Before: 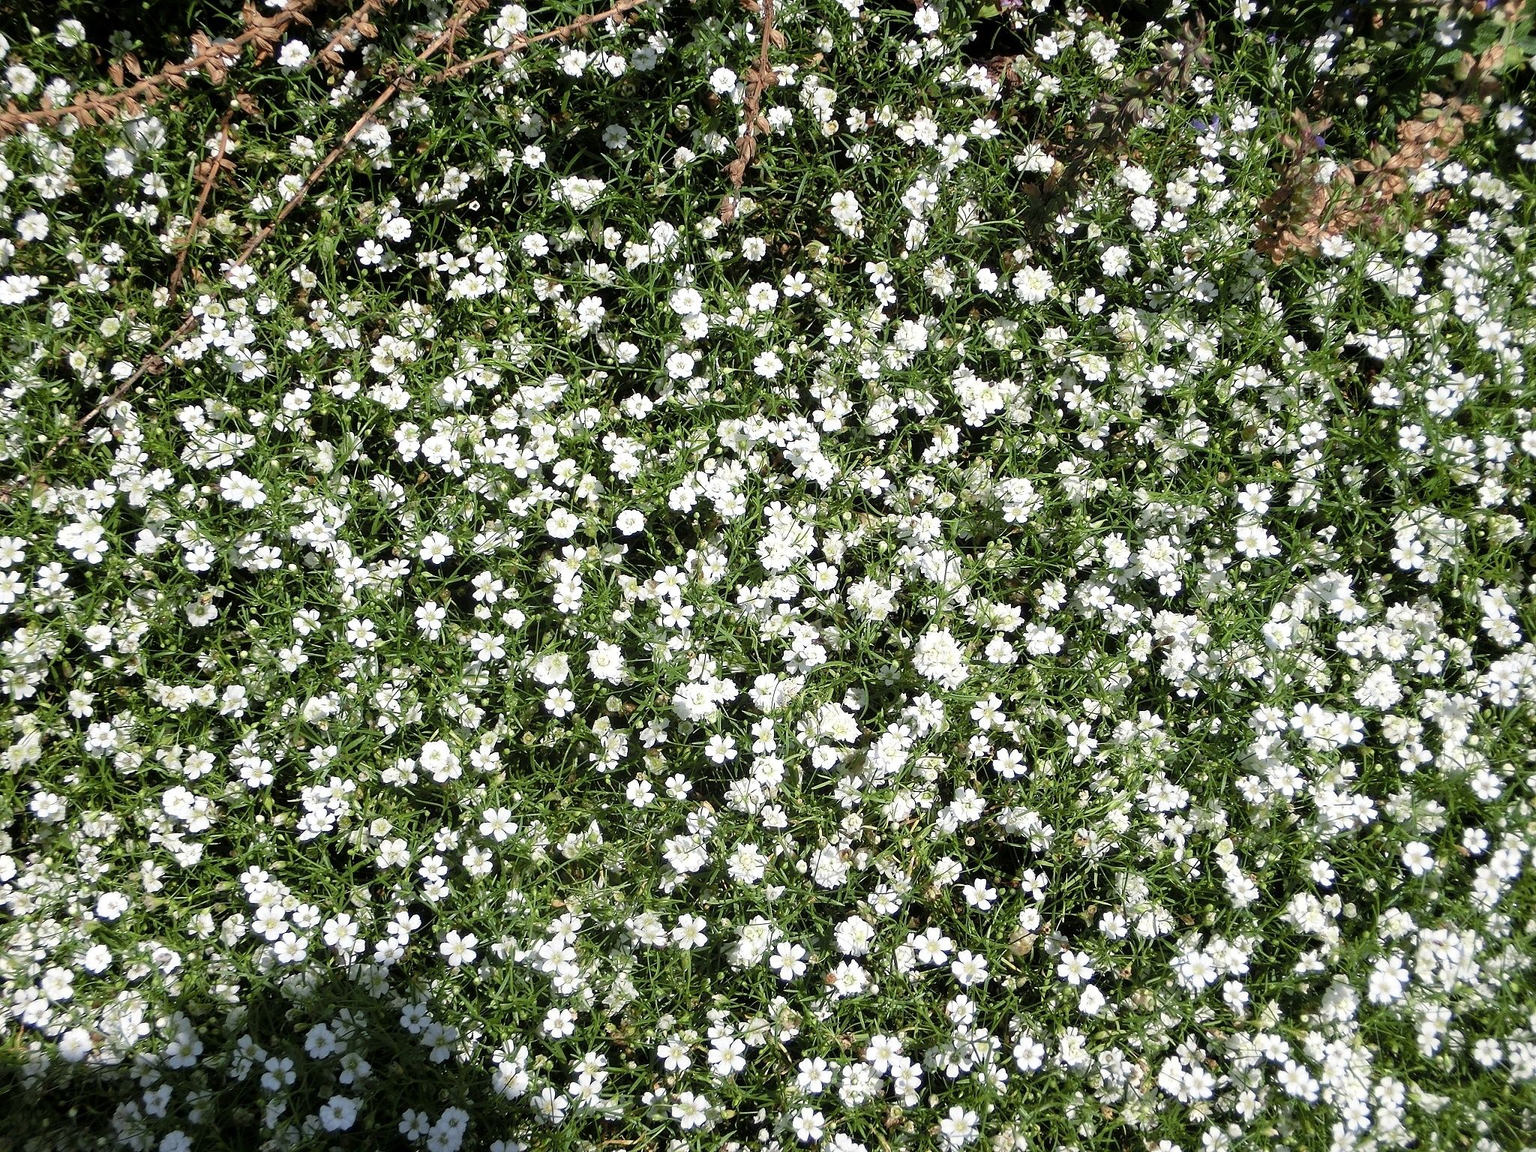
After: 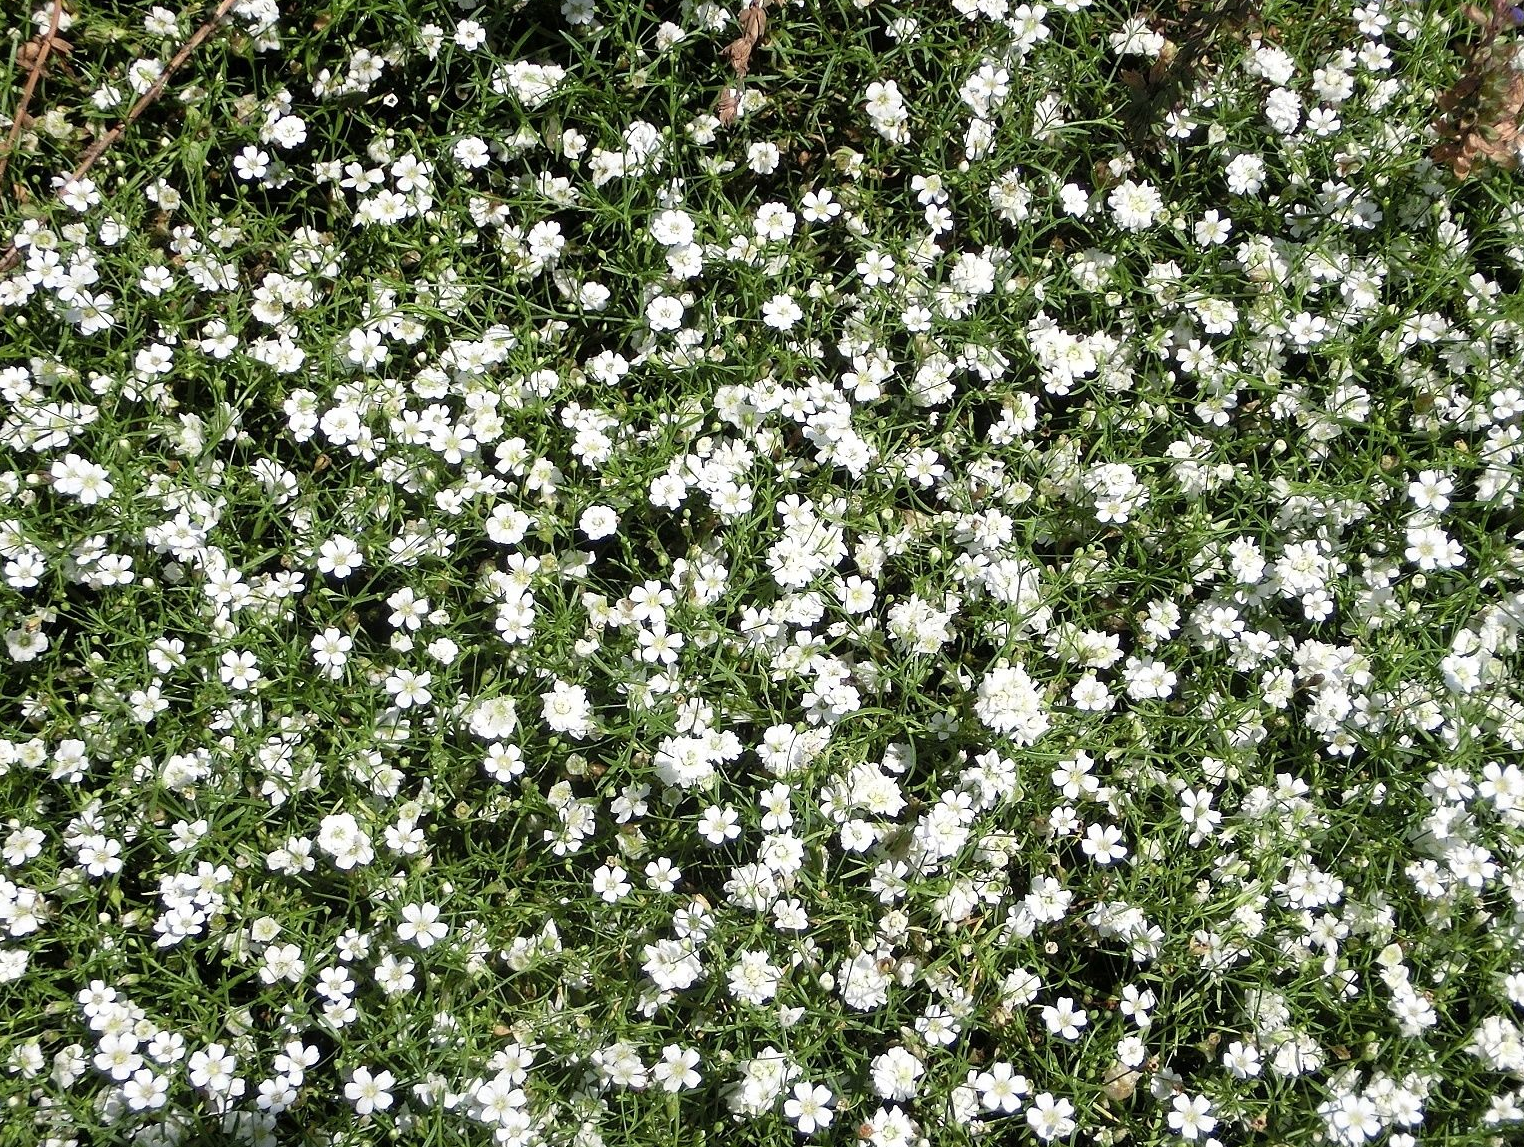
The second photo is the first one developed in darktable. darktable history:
crop and rotate: left 11.831%, top 11.377%, right 13.717%, bottom 13.908%
